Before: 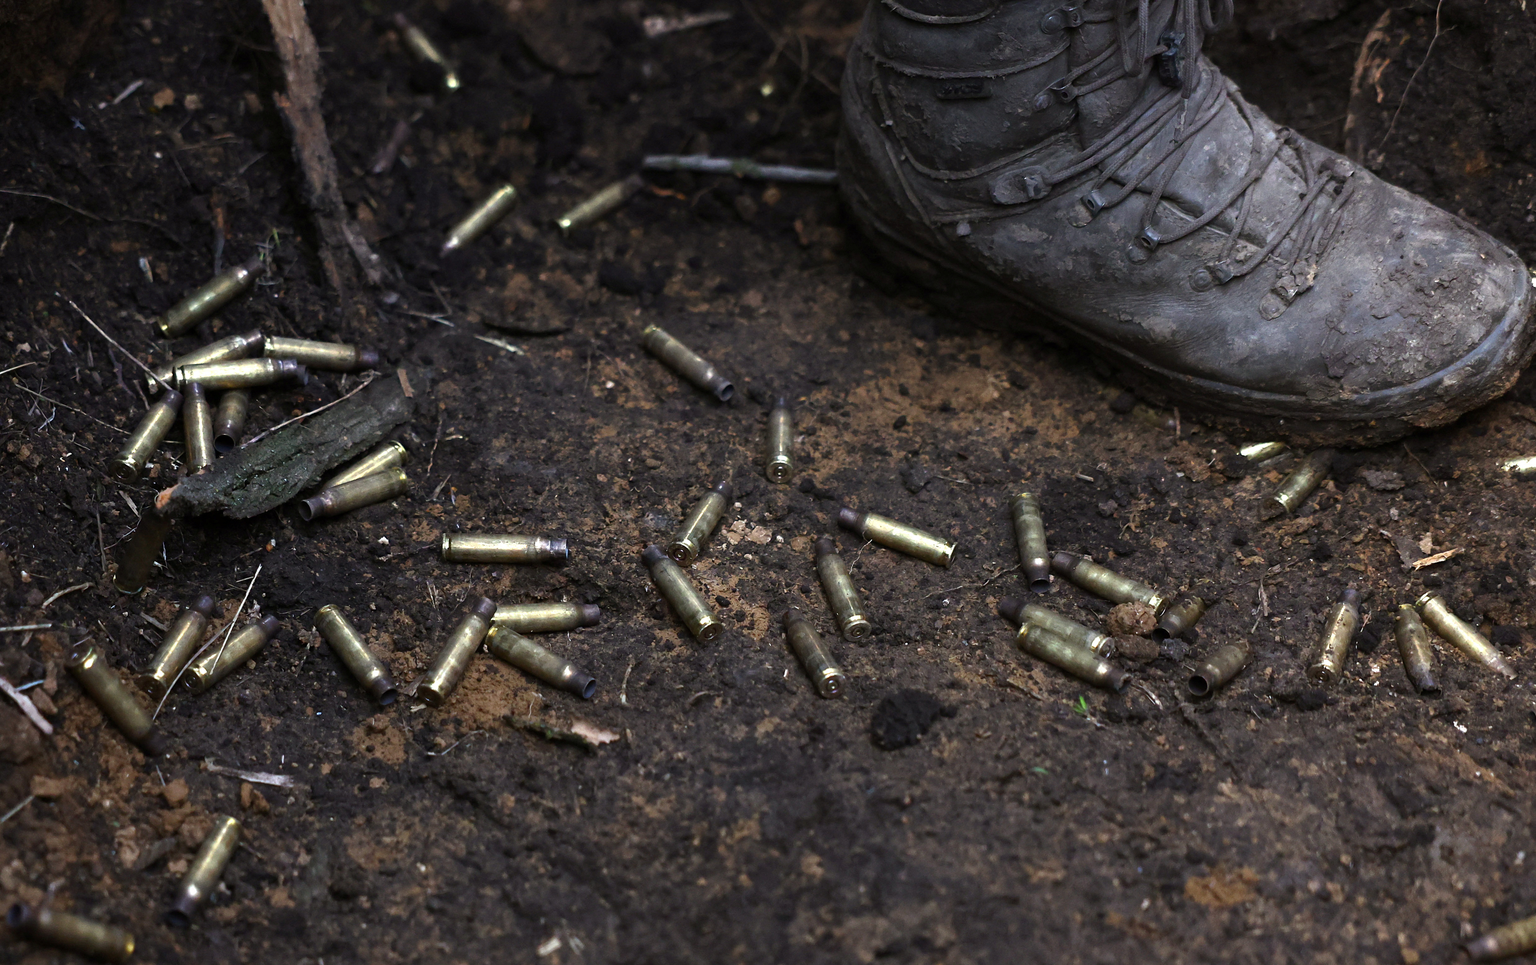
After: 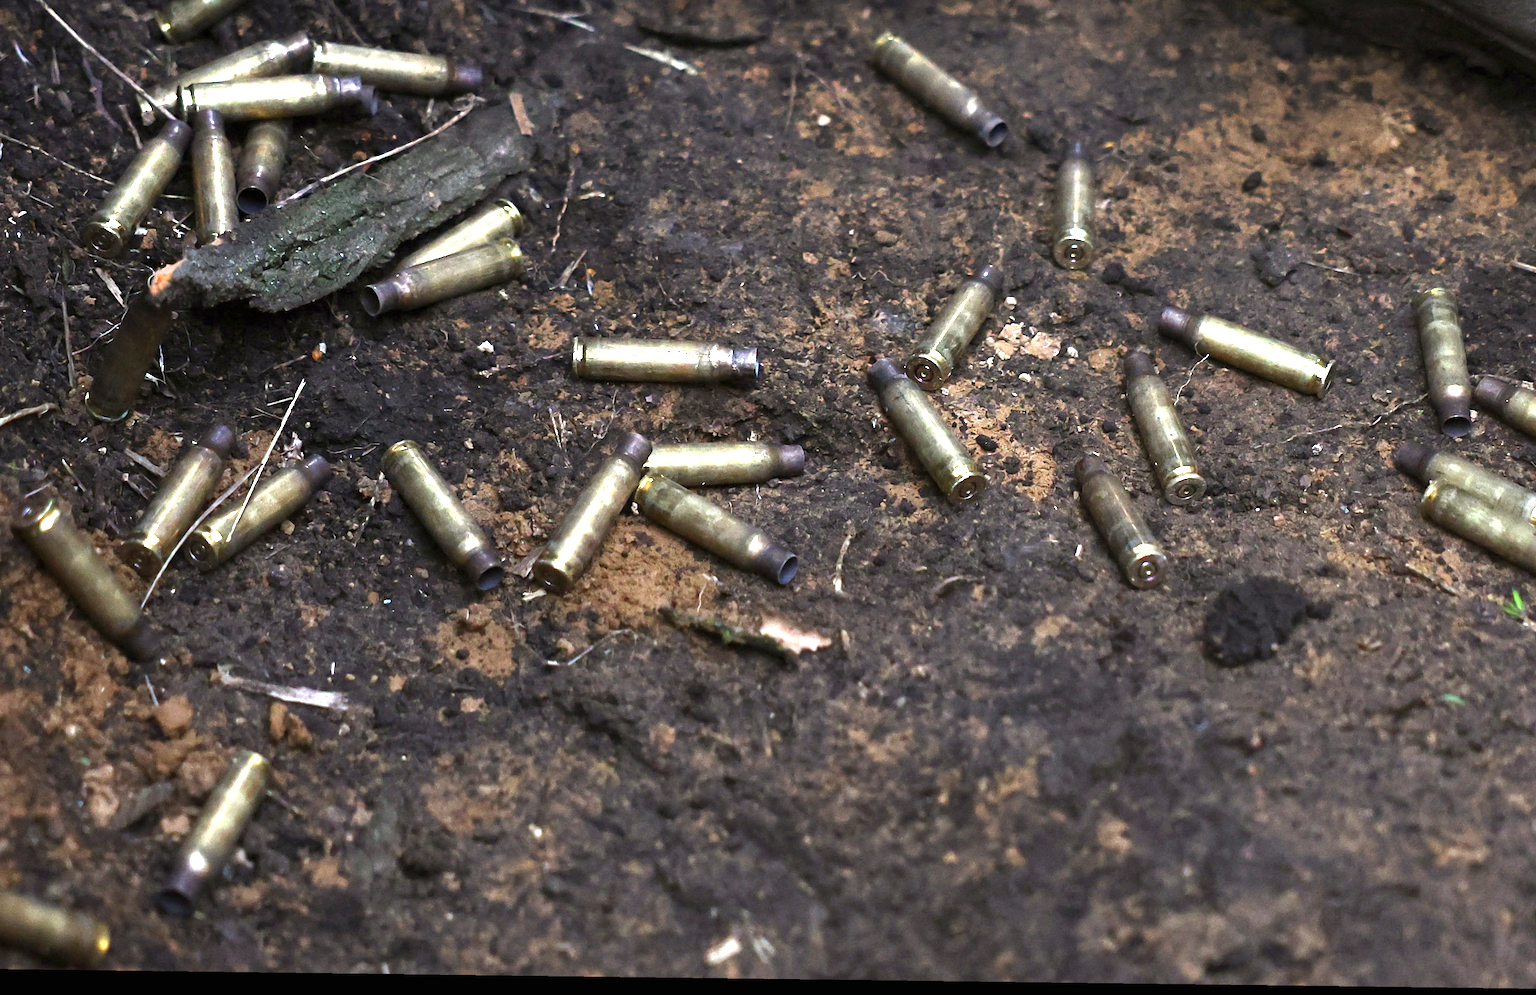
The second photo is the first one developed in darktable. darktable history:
crop and rotate: angle -0.732°, left 3.935%, top 31.638%, right 29.01%
exposure: black level correction 0, exposure 1.199 EV, compensate highlight preservation false
